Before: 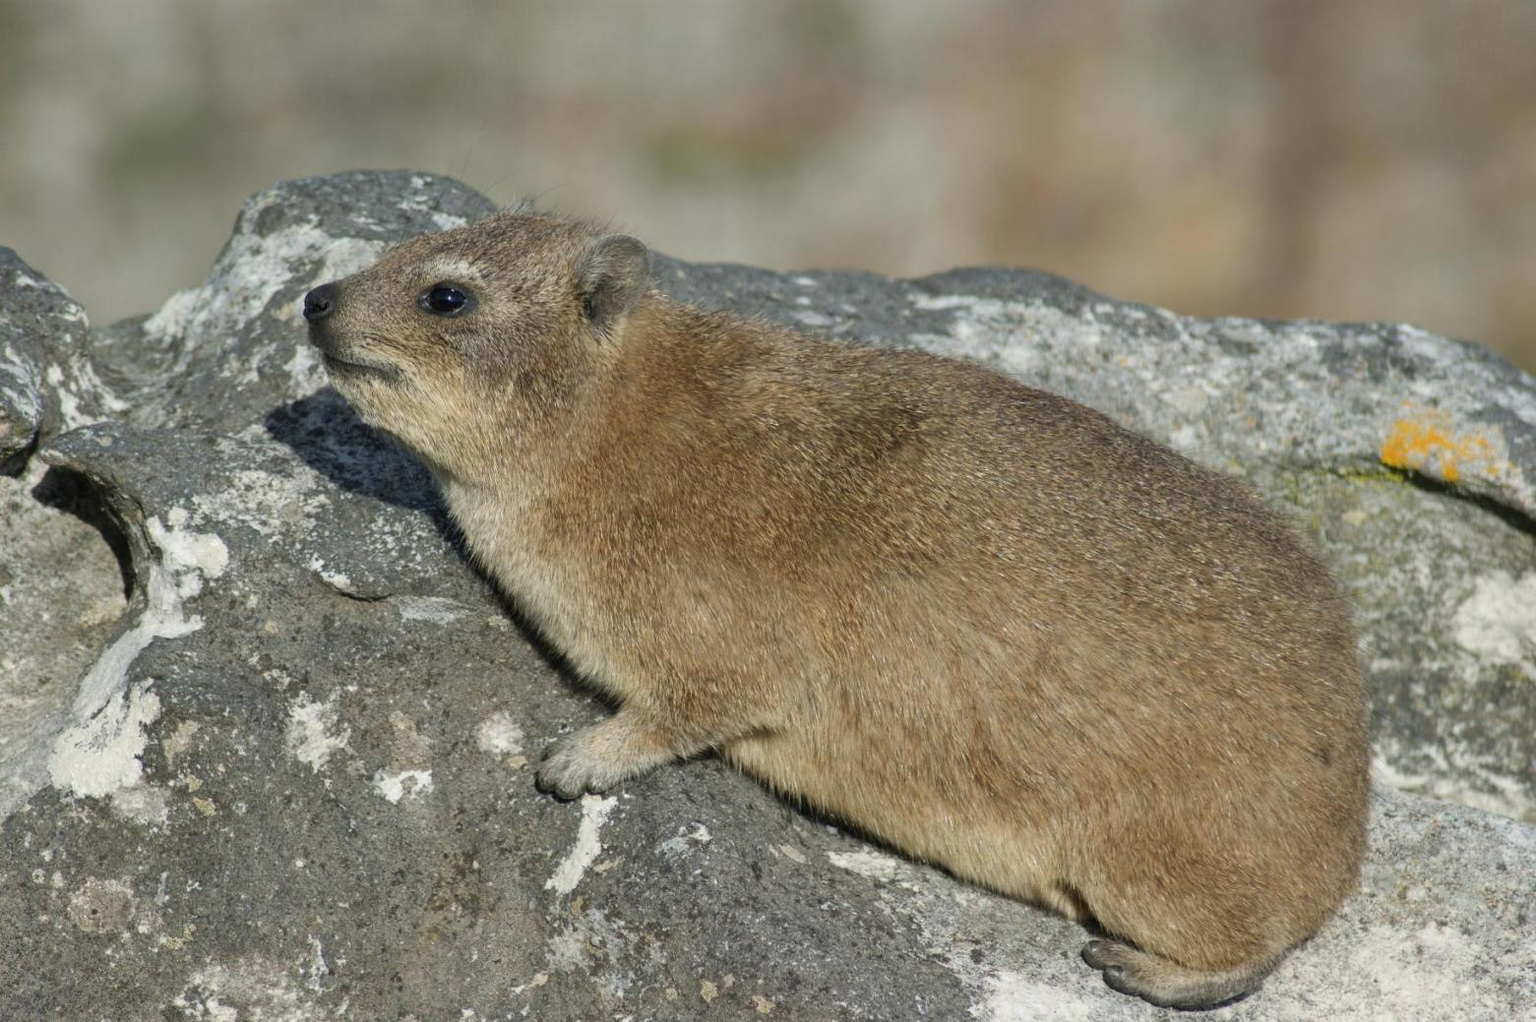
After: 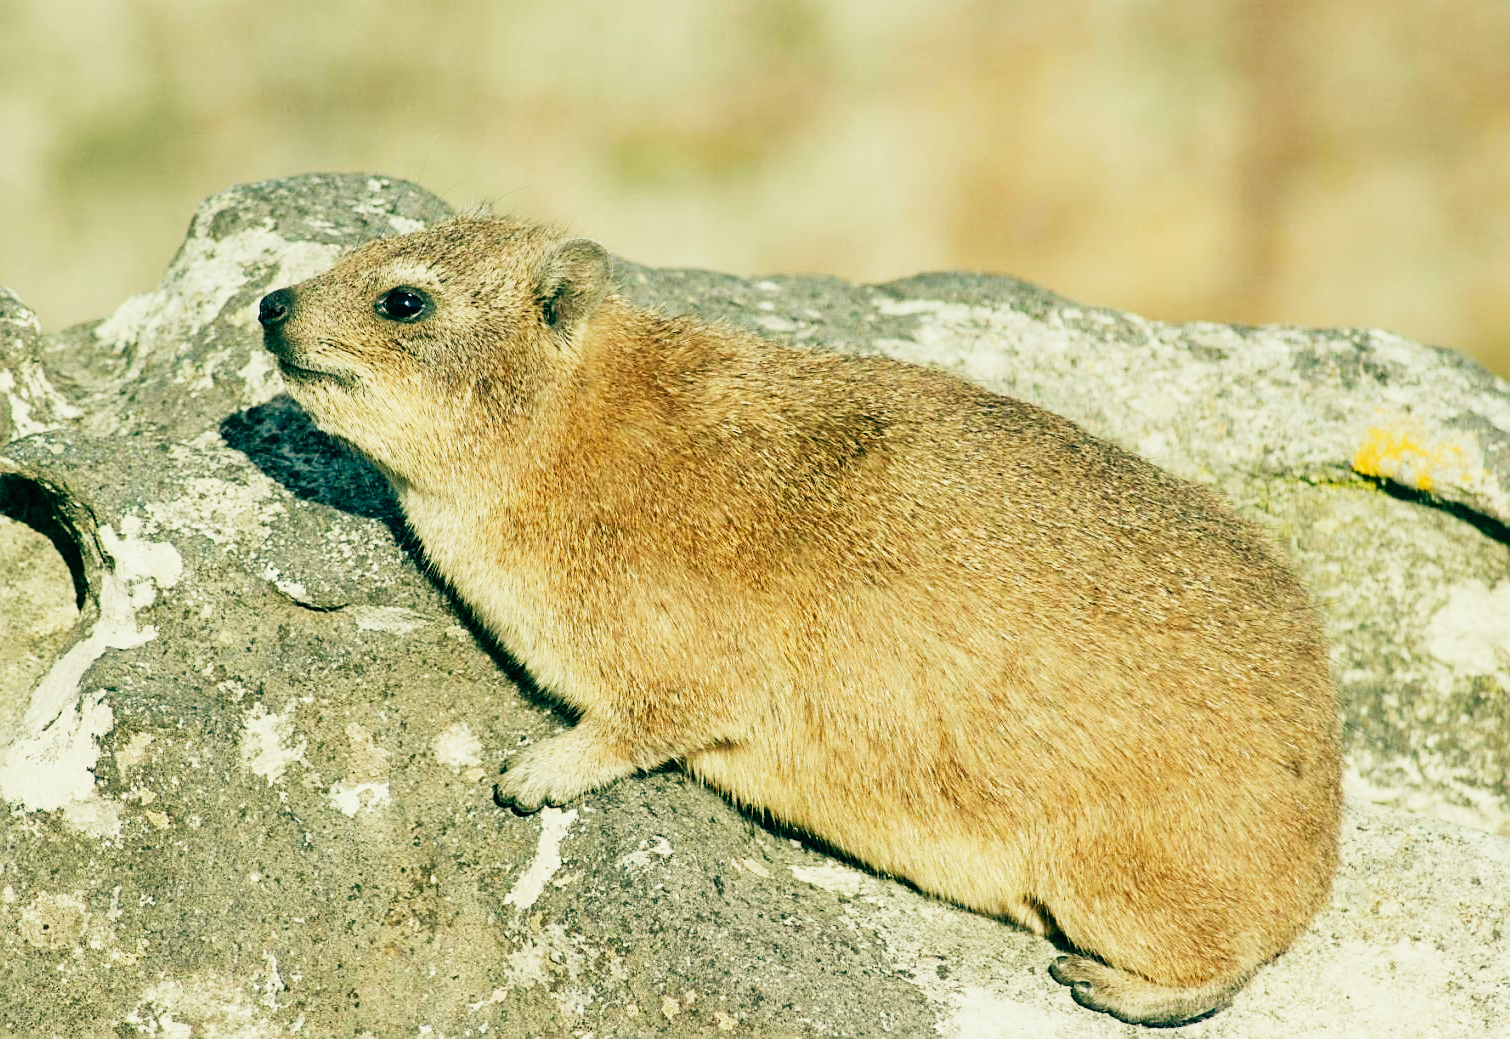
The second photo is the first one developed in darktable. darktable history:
exposure: exposure 1 EV, compensate highlight preservation false
contrast brightness saturation: contrast 0.07, brightness 0.08, saturation 0.18
sharpen: on, module defaults
crop and rotate: left 3.238%
color balance: mode lift, gamma, gain (sRGB), lift [1, 0.69, 1, 1], gamma [1, 1.482, 1, 1], gain [1, 1, 1, 0.802]
sigmoid: contrast 1.7, skew -0.1, preserve hue 0%, red attenuation 0.1, red rotation 0.035, green attenuation 0.1, green rotation -0.017, blue attenuation 0.15, blue rotation -0.052, base primaries Rec2020
